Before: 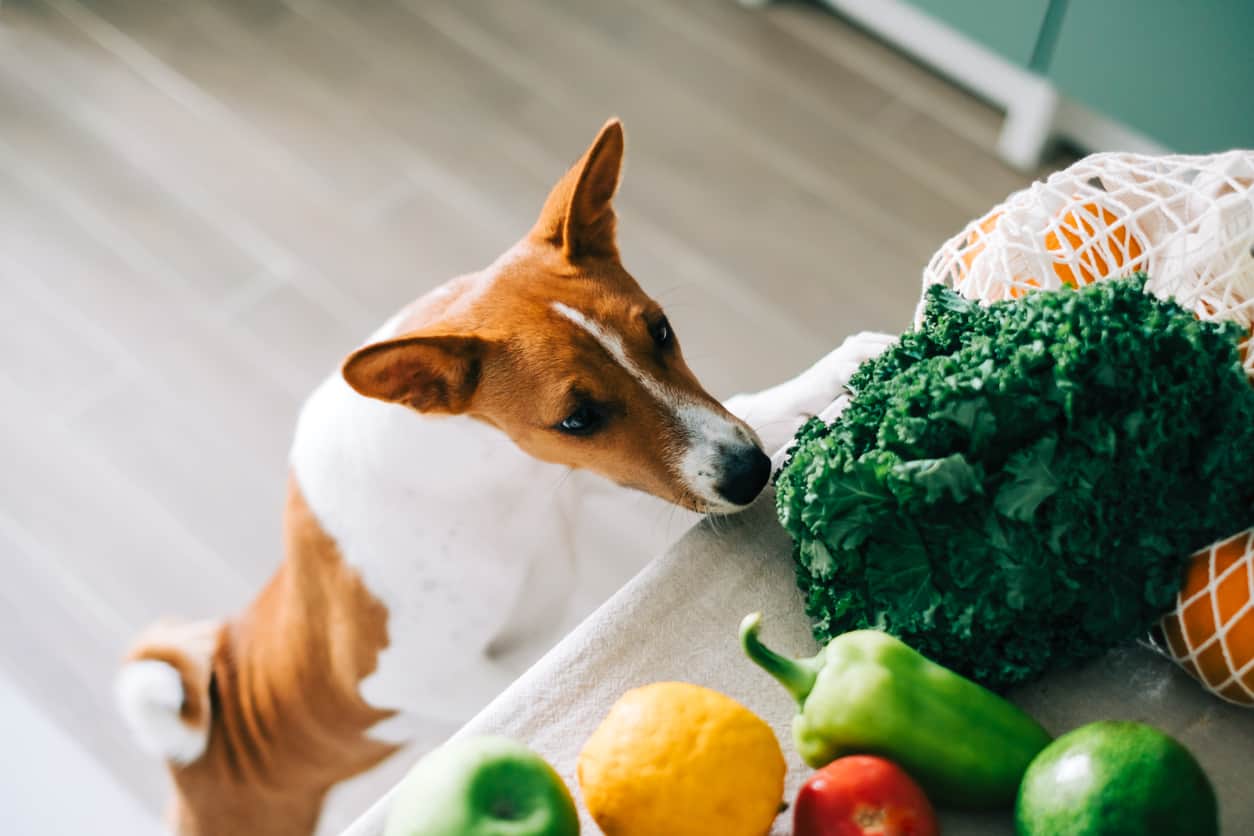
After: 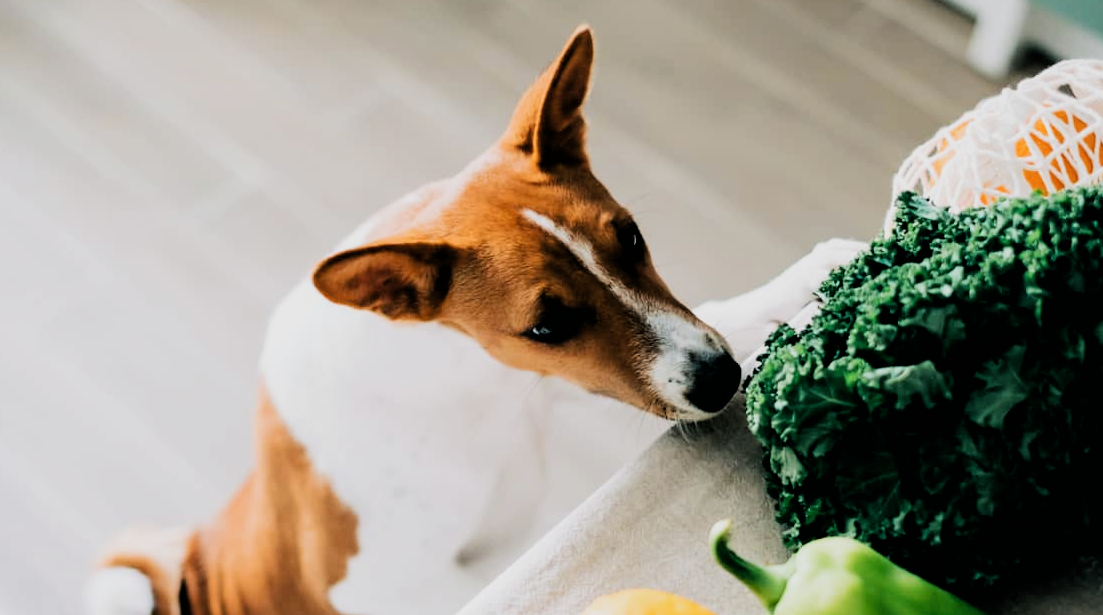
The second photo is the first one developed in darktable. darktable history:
filmic rgb: black relative exposure -5 EV, hardness 2.88, contrast 1.4, highlights saturation mix -20%
crop and rotate: left 2.425%, top 11.305%, right 9.6%, bottom 15.08%
